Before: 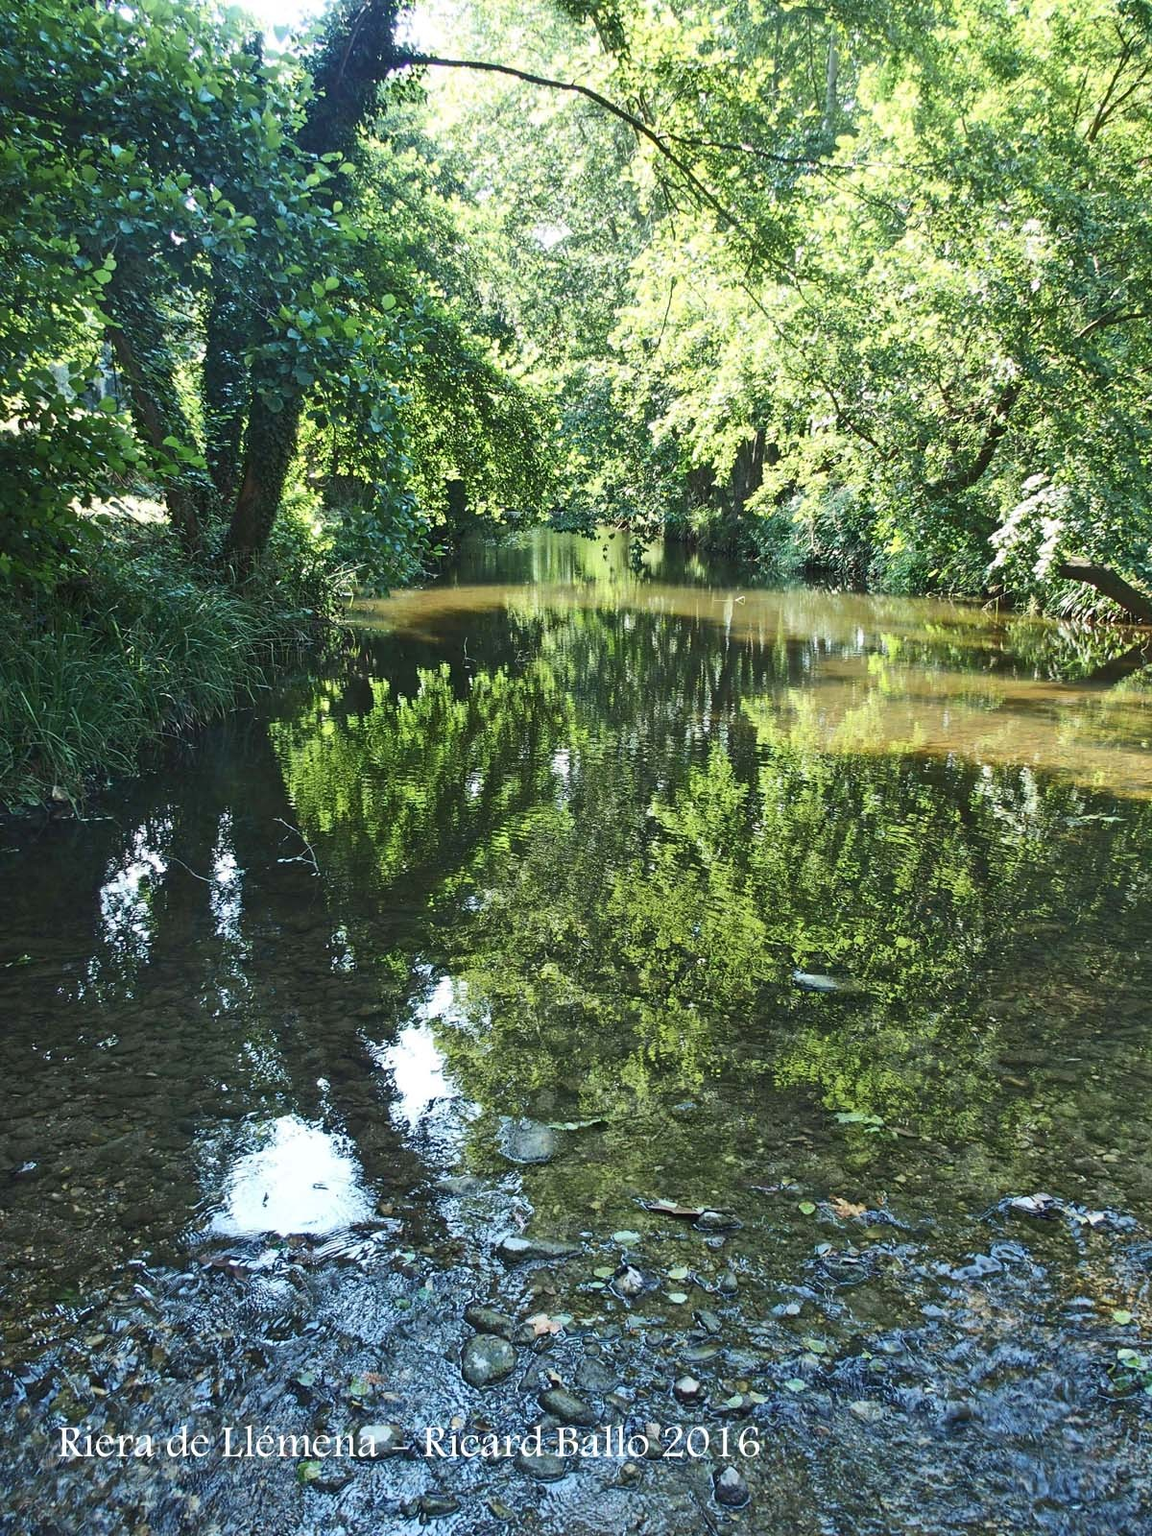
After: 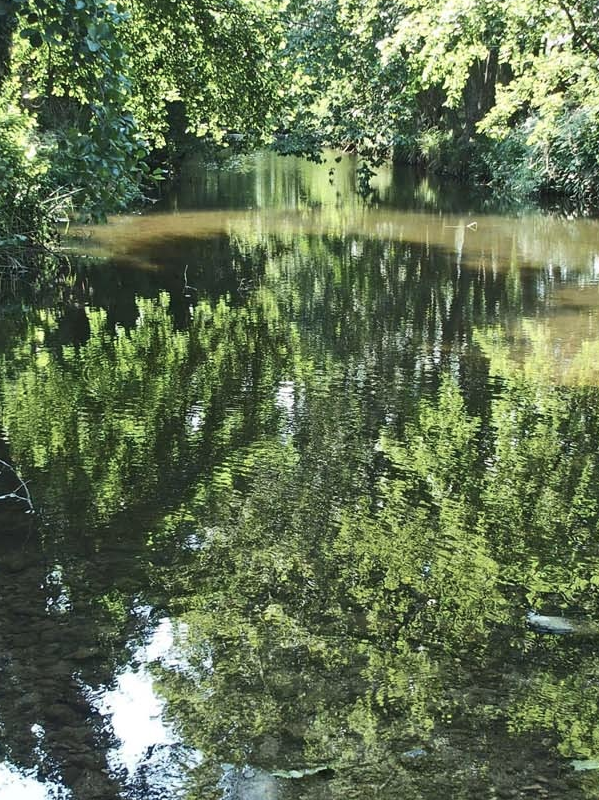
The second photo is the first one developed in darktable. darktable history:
crop: left 25%, top 25%, right 25%, bottom 25%
white balance: red 1, blue 1
contrast brightness saturation: saturation -0.17
